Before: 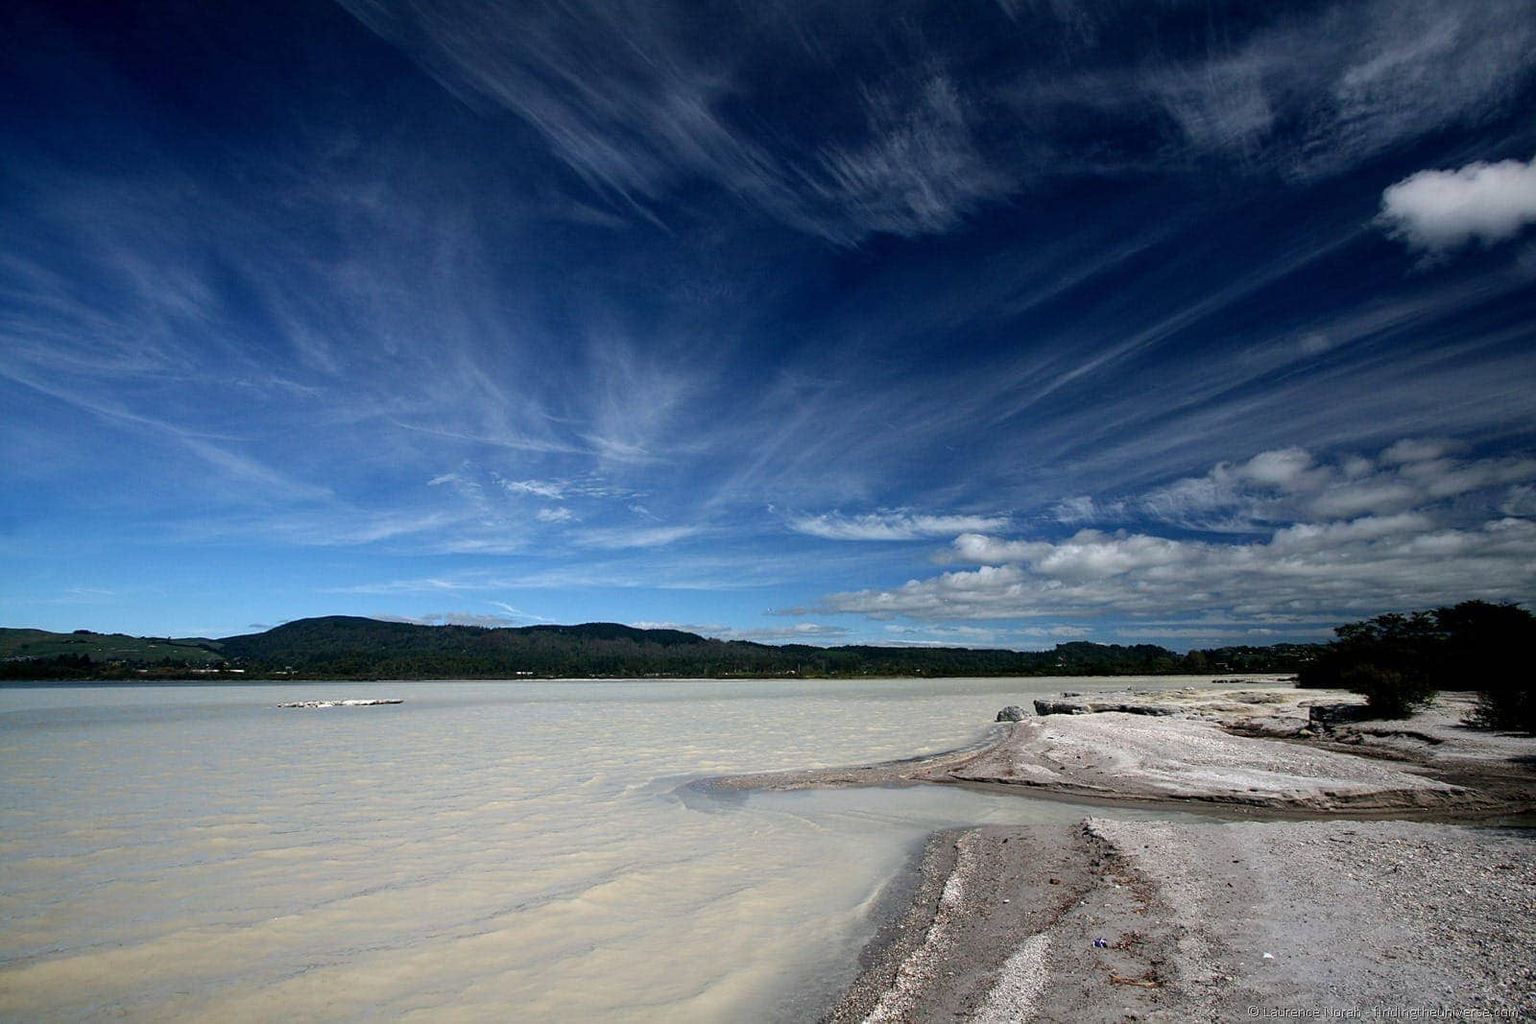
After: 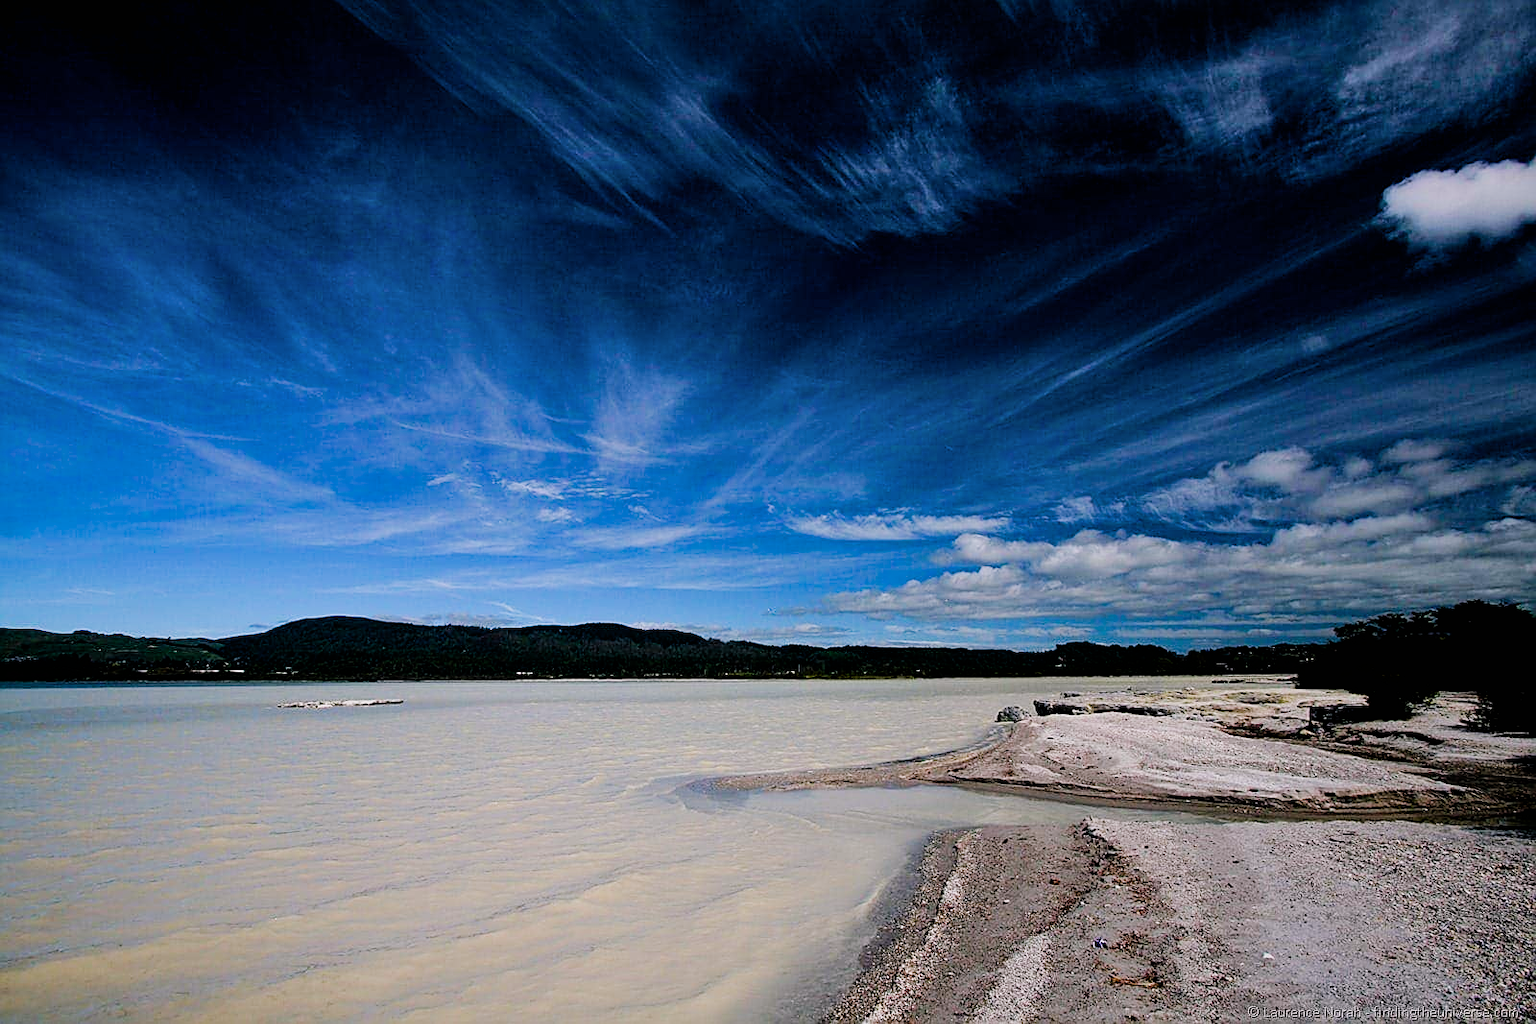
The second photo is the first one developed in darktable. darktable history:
sharpen: on, module defaults
color balance rgb: highlights gain › chroma 1.477%, highlights gain › hue 311.97°, perceptual saturation grading › global saturation 19.502%, perceptual saturation grading › highlights -25.668%, perceptual saturation grading › shadows 50.133%, global vibrance 39.772%
shadows and highlights: shadows 31.07, highlights 1.24, soften with gaussian
filmic rgb: black relative exposure -5.03 EV, white relative exposure 4 EV, hardness 2.91, contrast 1.19, highlights saturation mix -30.43%
